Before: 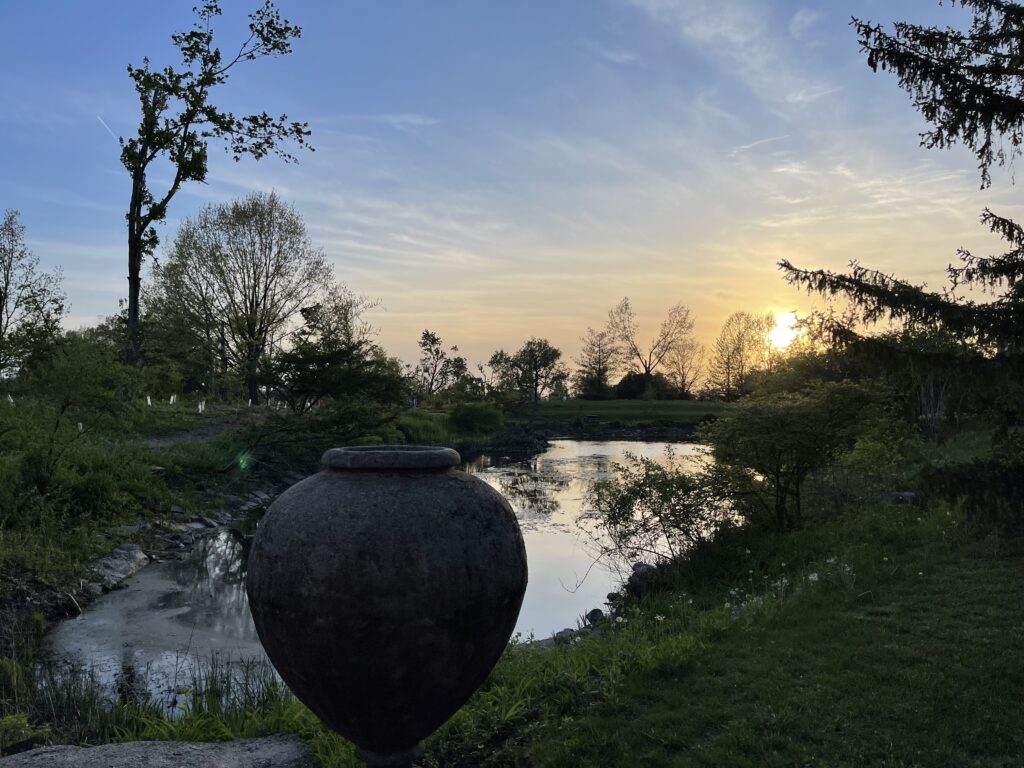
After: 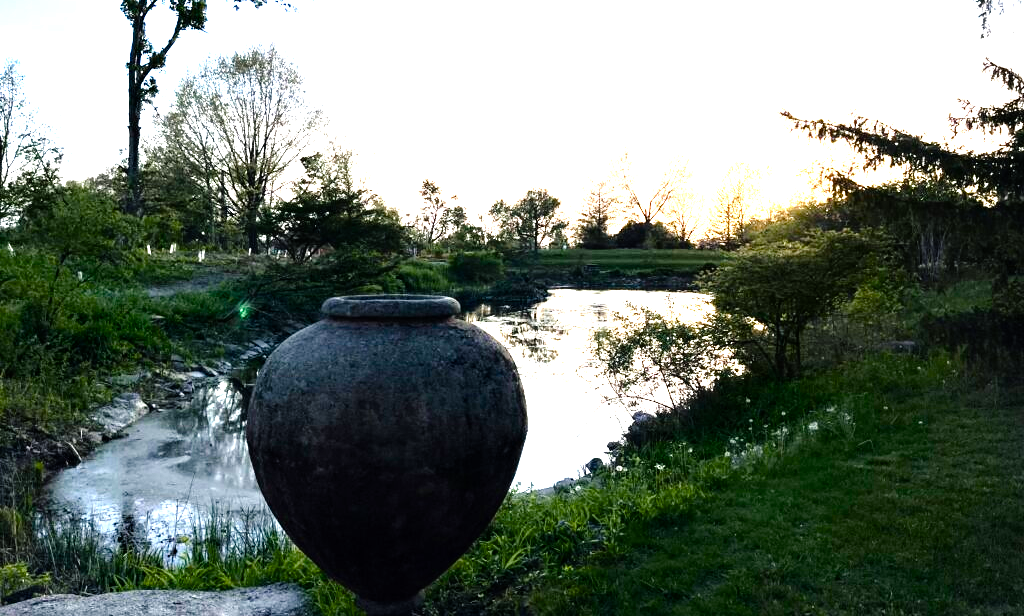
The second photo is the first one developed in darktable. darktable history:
tone equalizer: -8 EV -1.11 EV, -7 EV -1.01 EV, -6 EV -0.863 EV, -5 EV -0.574 EV, -3 EV 0.57 EV, -2 EV 0.846 EV, -1 EV 0.988 EV, +0 EV 1.08 EV
crop and rotate: top 19.771%
exposure: exposure 1 EV, compensate exposure bias true, compensate highlight preservation false
color balance rgb: shadows lift › luminance -4.791%, shadows lift › chroma 1.166%, shadows lift › hue 219.28°, perceptual saturation grading › global saturation 14.296%, perceptual saturation grading › highlights -25.243%, perceptual saturation grading › shadows 25.493%, perceptual brilliance grading › mid-tones 10.659%, perceptual brilliance grading › shadows 14.743%, global vibrance 6.646%, contrast 12.29%, saturation formula JzAzBz (2021)
